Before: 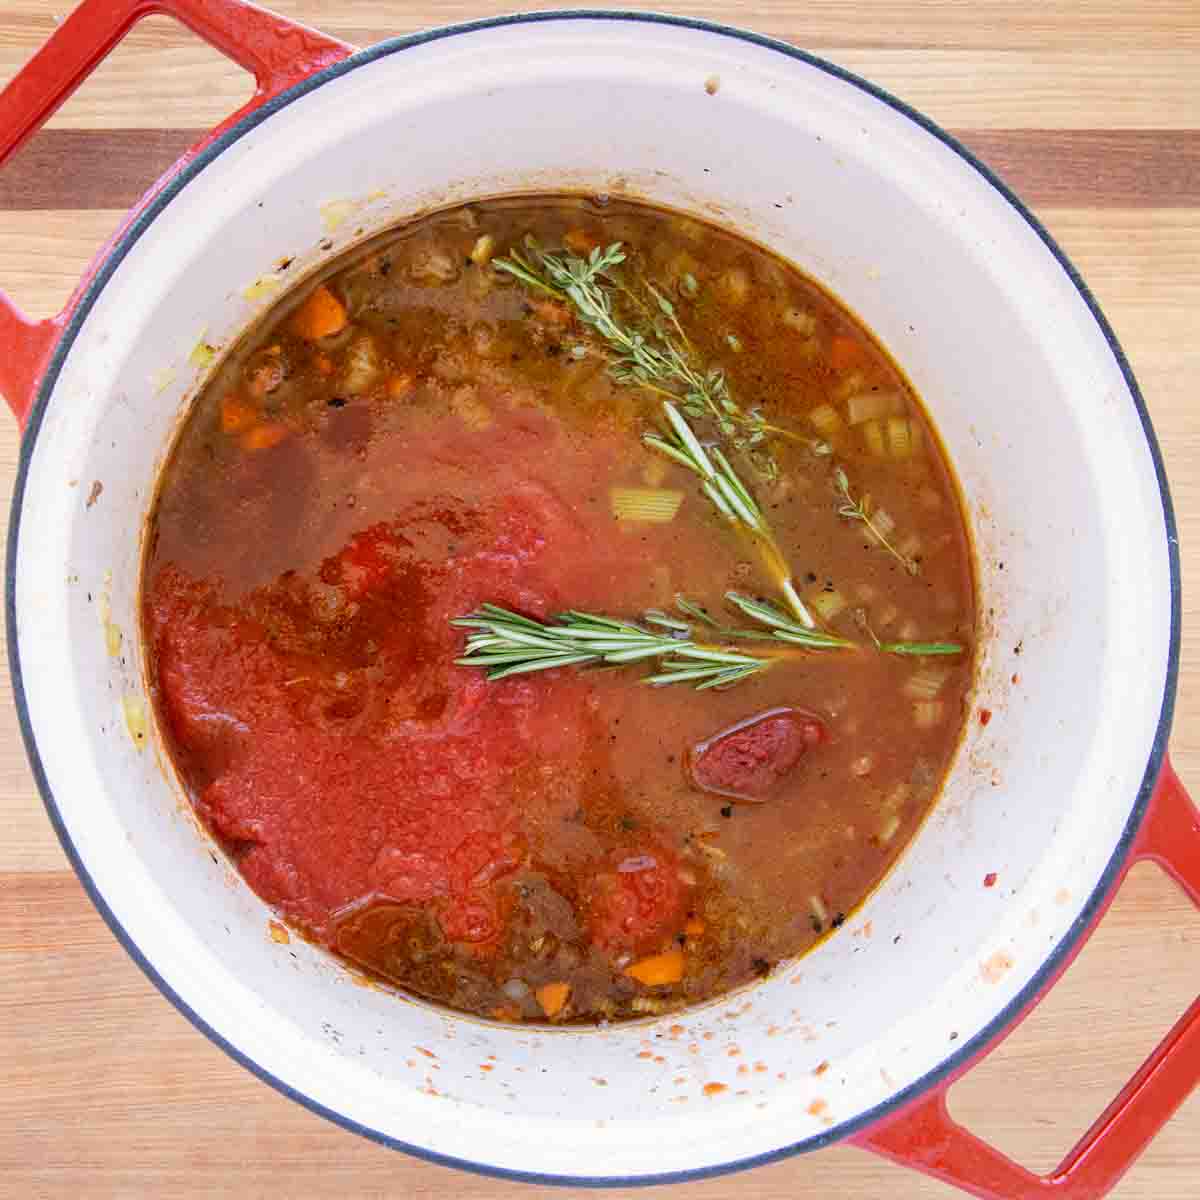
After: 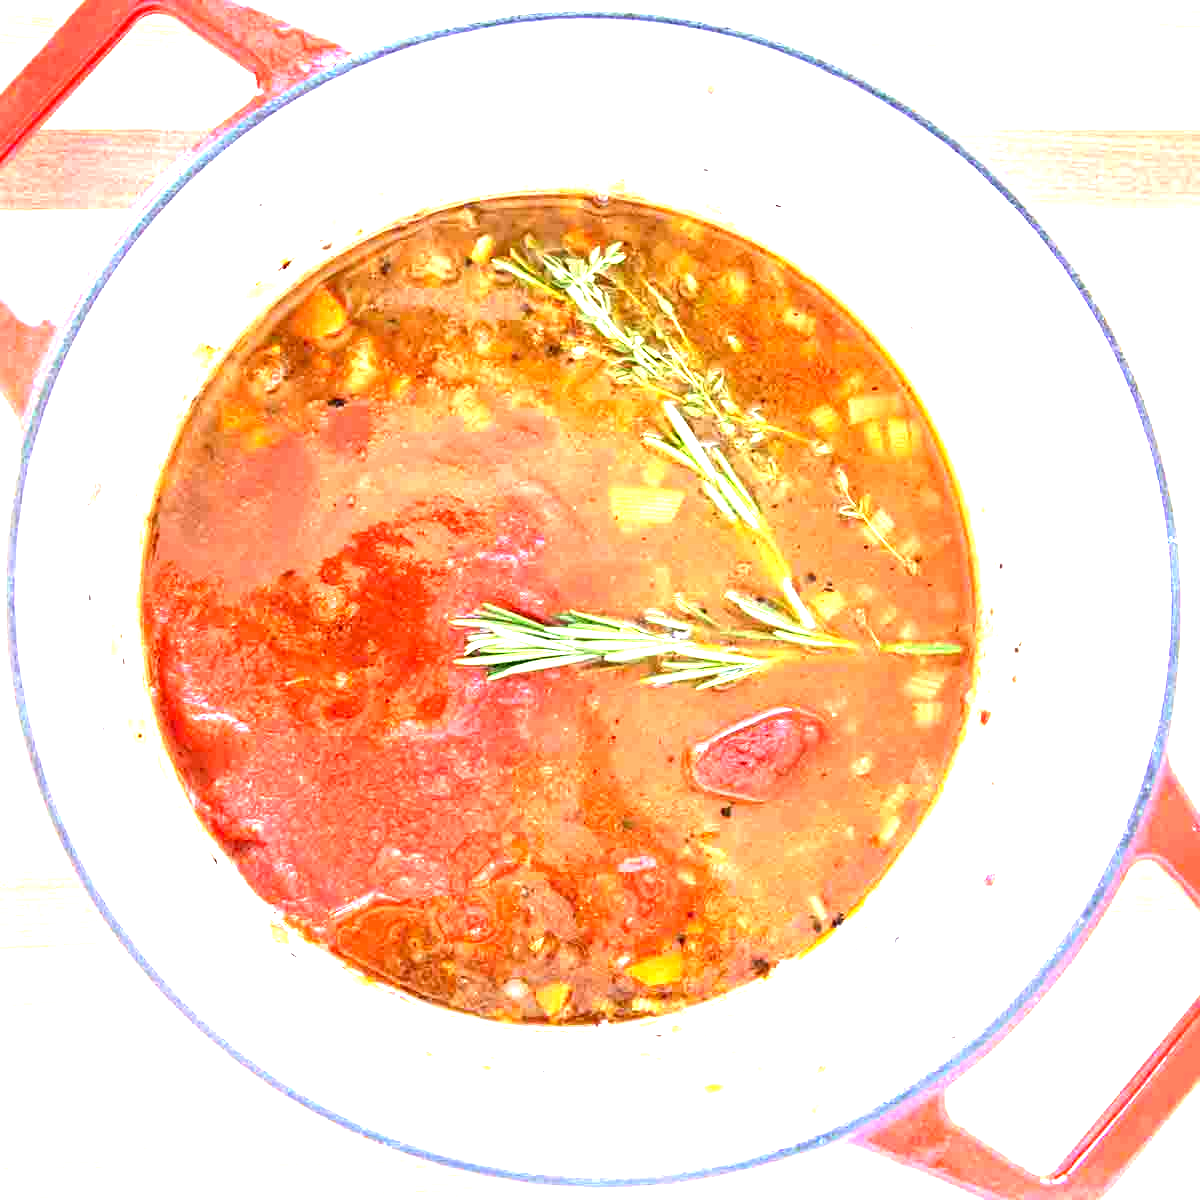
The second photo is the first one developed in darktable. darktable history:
exposure: exposure 2.233 EV, compensate exposure bias true, compensate highlight preservation false
